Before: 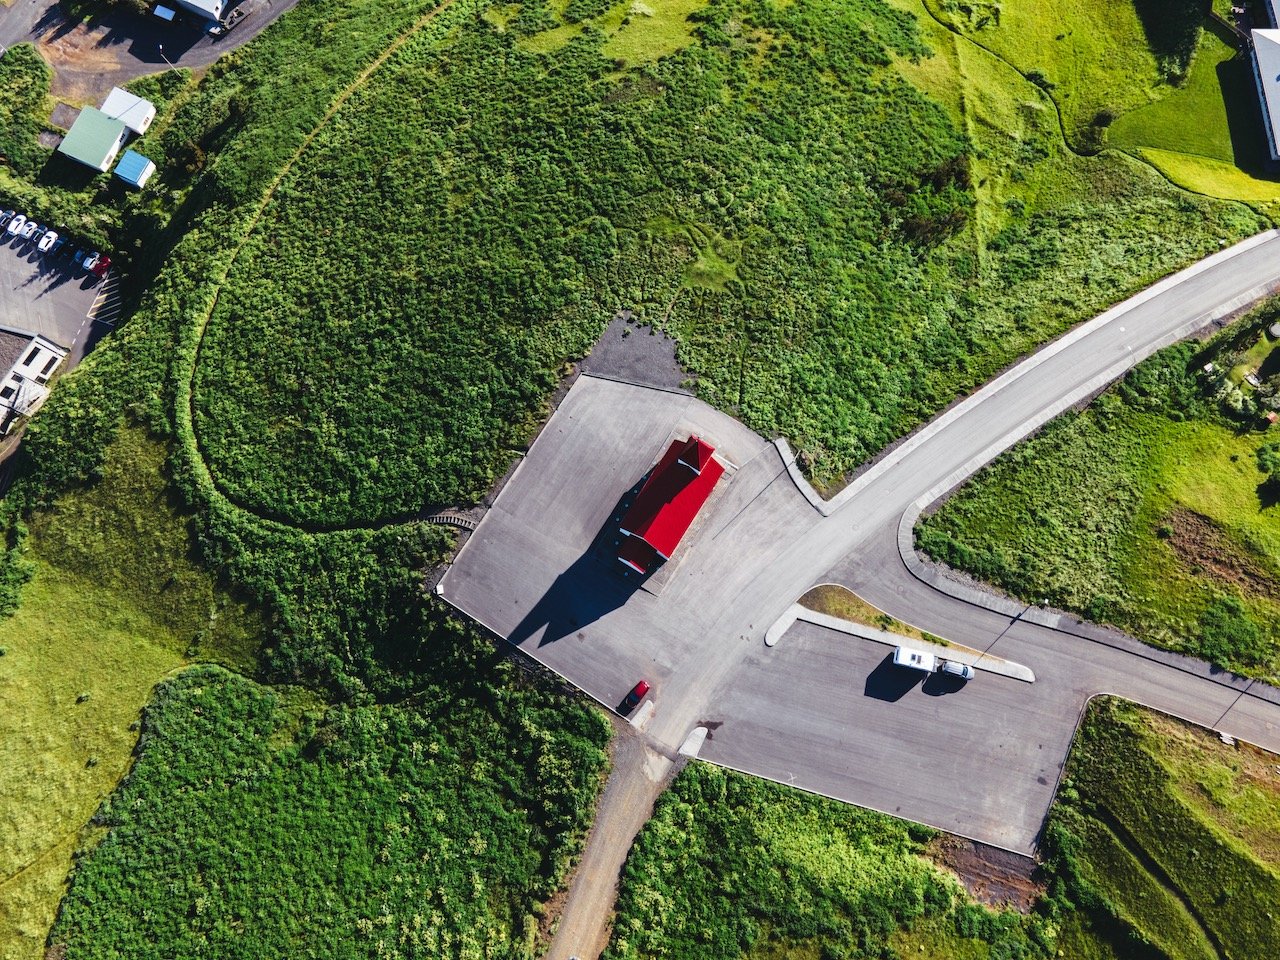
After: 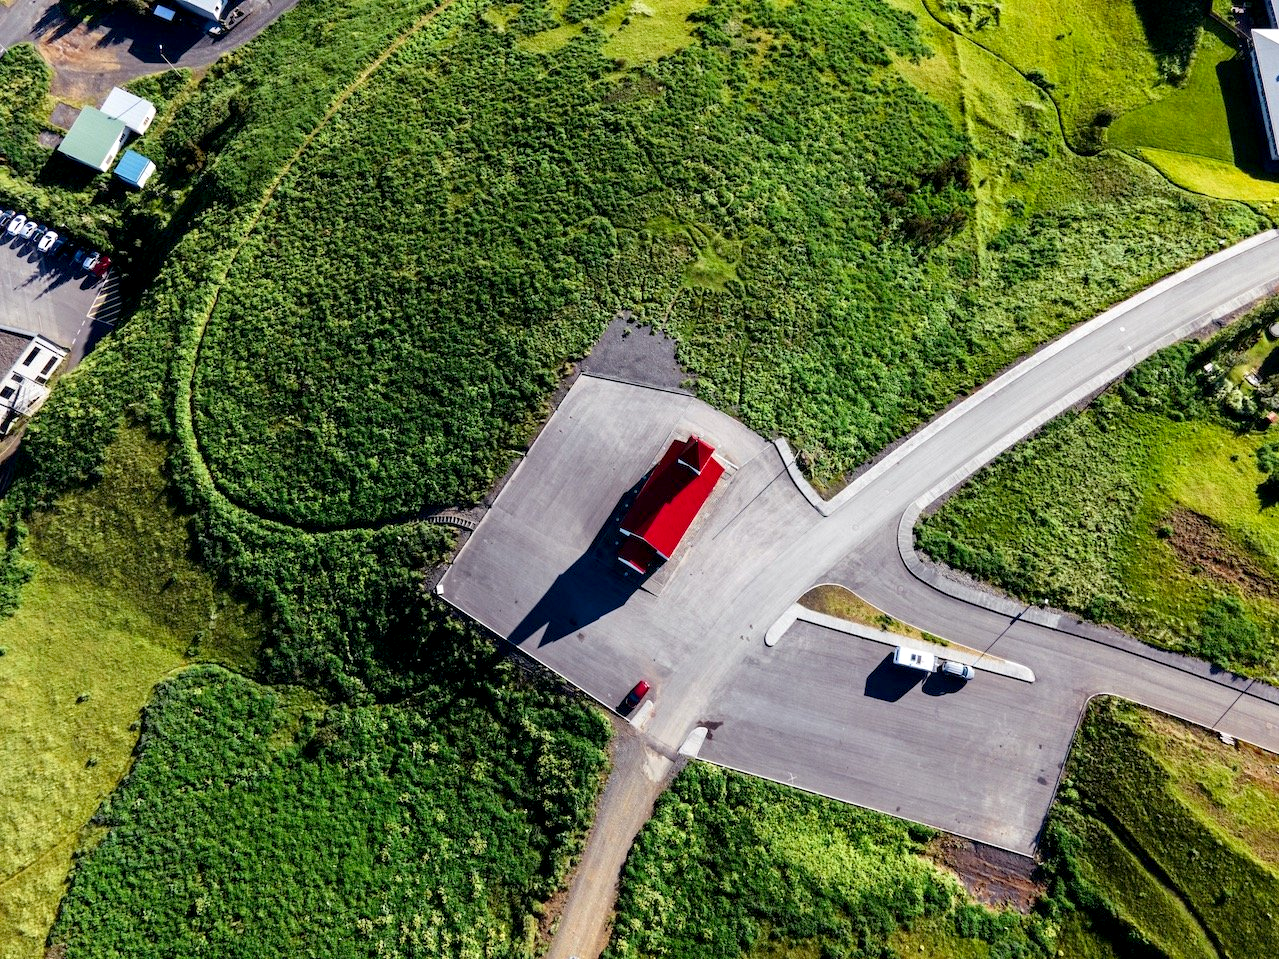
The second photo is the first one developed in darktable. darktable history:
exposure: black level correction 0.009, exposure 0.119 EV, compensate highlight preservation false
